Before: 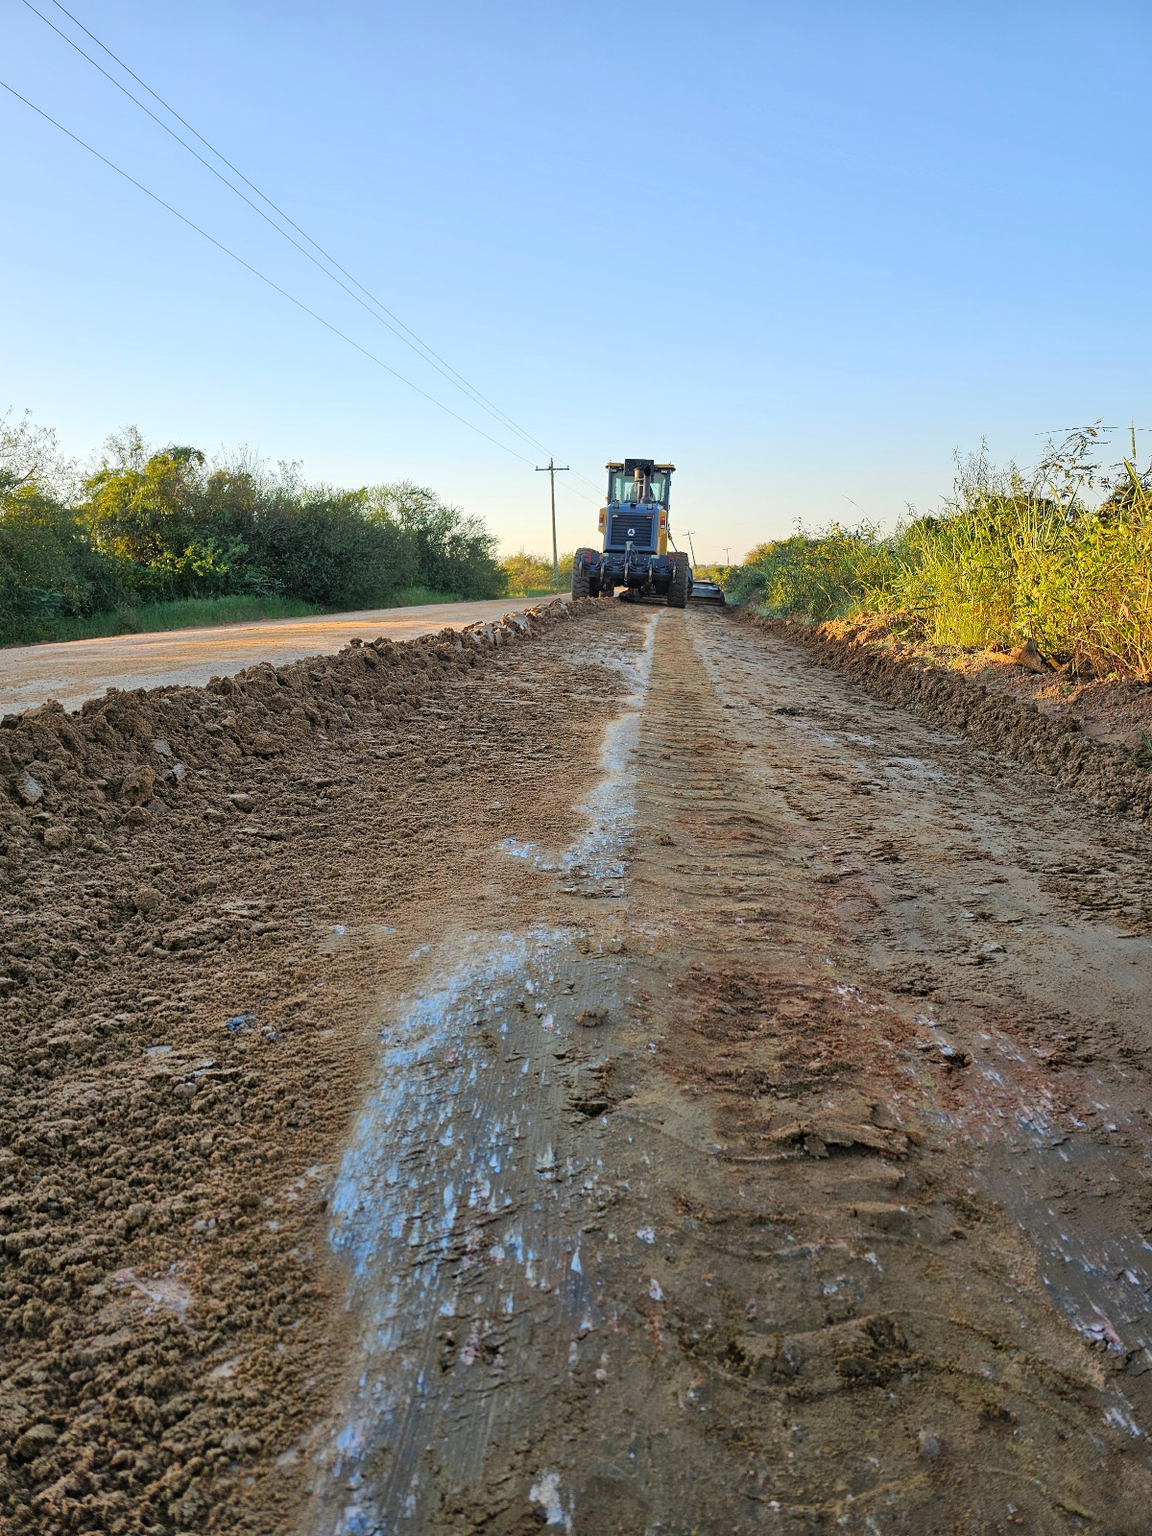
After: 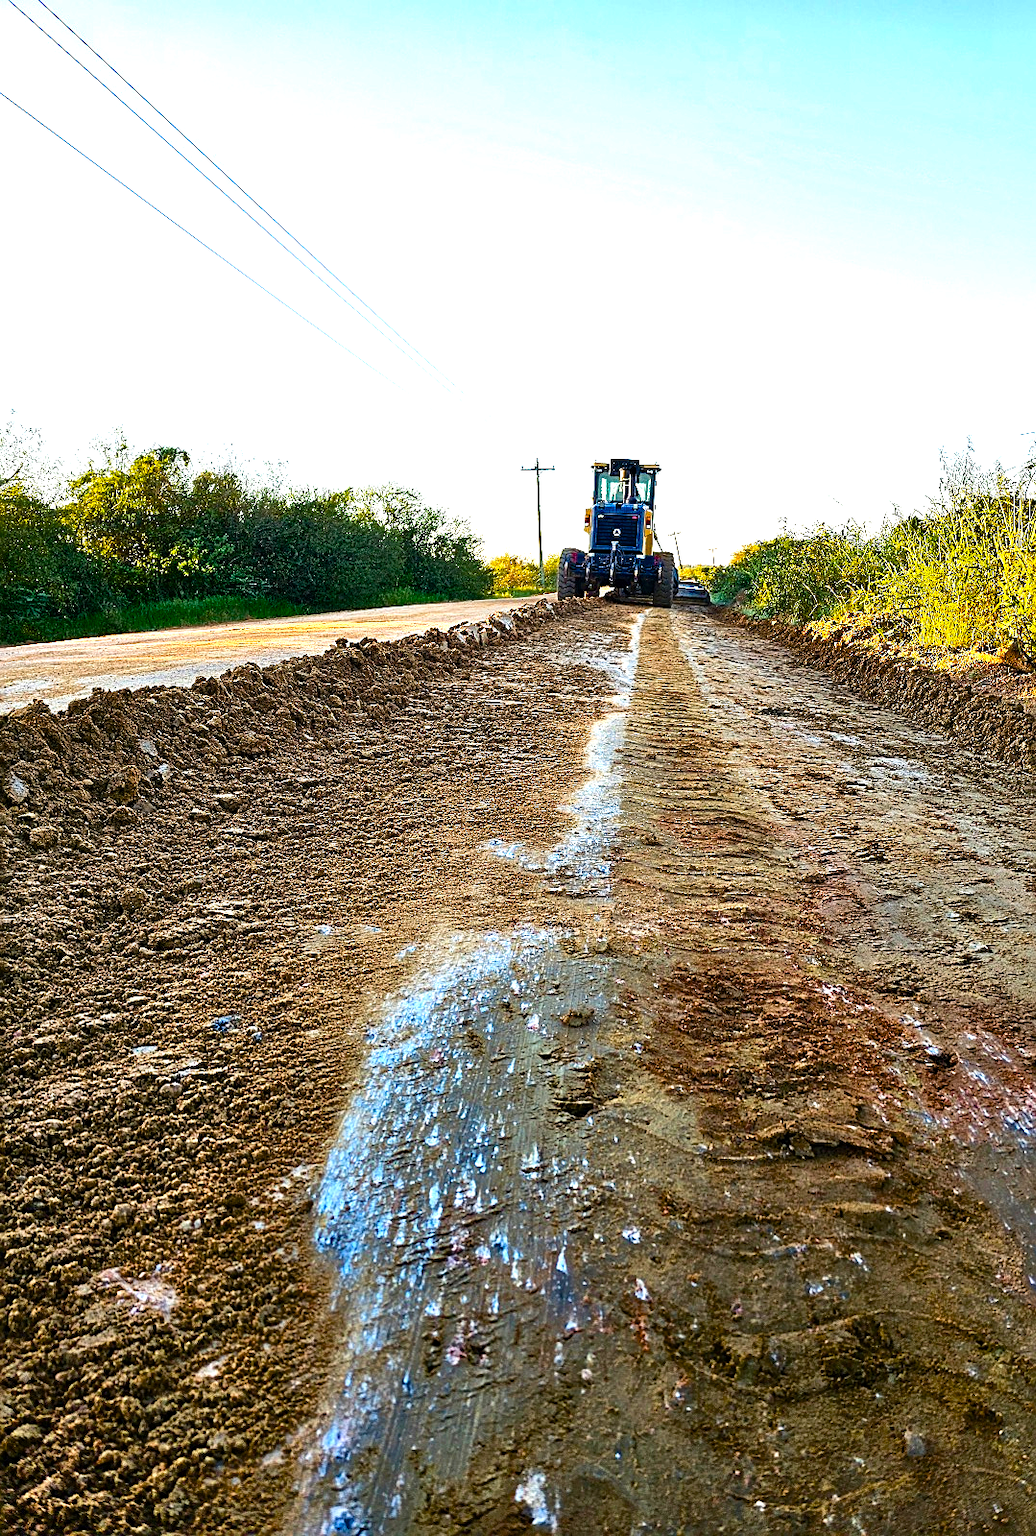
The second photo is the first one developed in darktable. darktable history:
velvia: on, module defaults
sharpen: on, module defaults
crop and rotate: left 1.252%, right 8.733%
color balance rgb: linear chroma grading › global chroma 14.527%, perceptual saturation grading › global saturation 20%, perceptual saturation grading › highlights -25.779%, perceptual saturation grading › shadows 50.004%, perceptual brilliance grading › highlights 74.372%, perceptual brilliance grading › shadows -29.936%, global vibrance 16.199%, saturation formula JzAzBz (2021)
